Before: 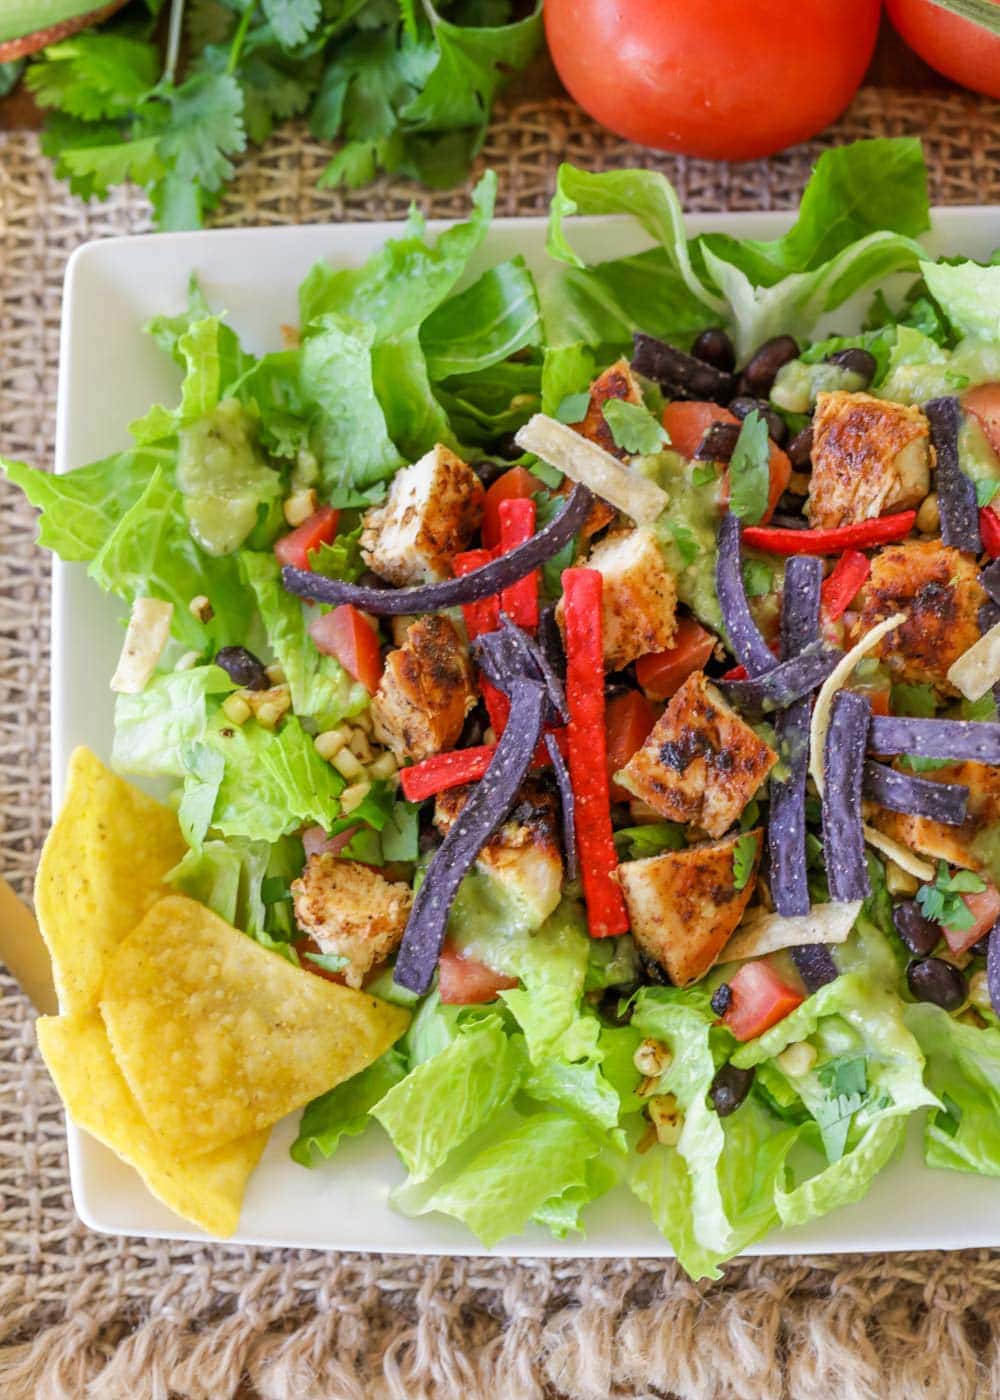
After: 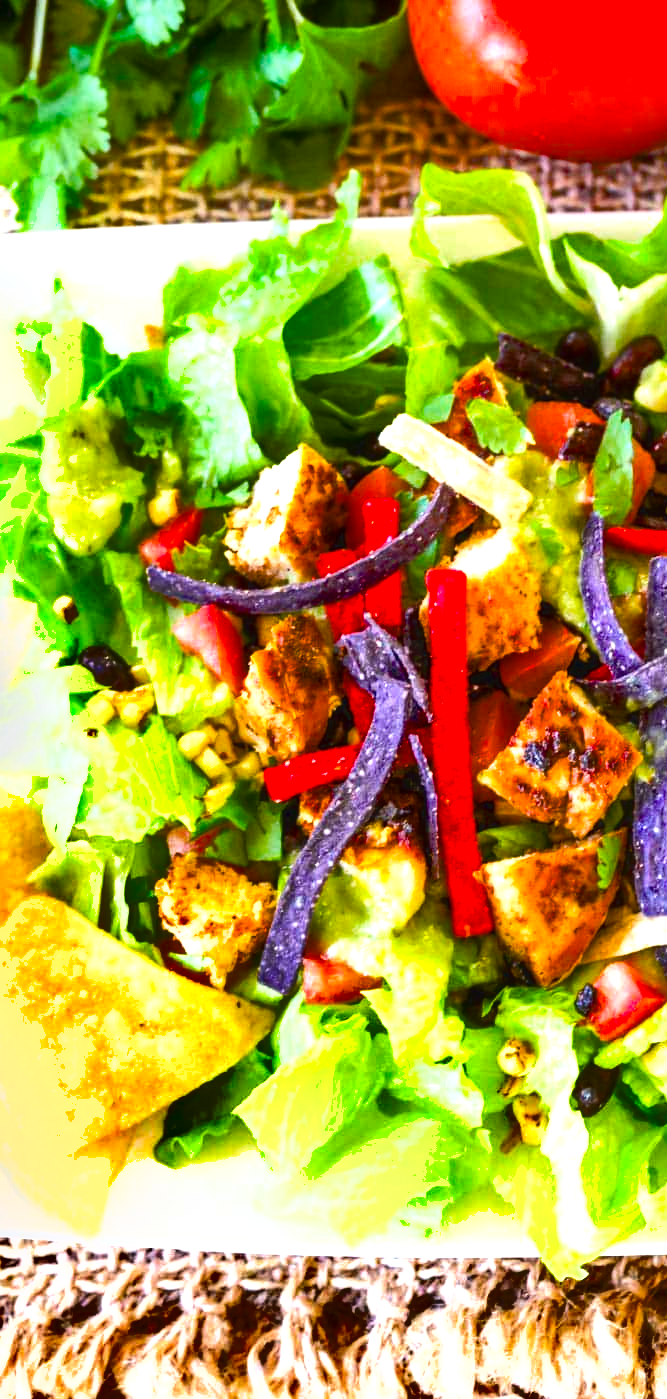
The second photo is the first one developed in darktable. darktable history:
color balance rgb: linear chroma grading › shadows -10.288%, linear chroma grading › global chroma 19.693%, perceptual saturation grading › global saturation 20%, perceptual saturation grading › highlights -14.222%, perceptual saturation grading › shadows 49.961%, perceptual brilliance grading › global brilliance 30.653%, perceptual brilliance grading › highlights 50.127%, perceptual brilliance grading › mid-tones 49.858%, perceptual brilliance grading › shadows -21.409%, global vibrance 16.195%, saturation formula JzAzBz (2021)
crop and rotate: left 13.603%, right 19.661%
shadows and highlights: shadows 59.12, soften with gaussian
contrast equalizer: octaves 7, y [[0.5, 0.542, 0.583, 0.625, 0.667, 0.708], [0.5 ×6], [0.5 ×6], [0 ×6], [0 ×6]], mix -0.305
